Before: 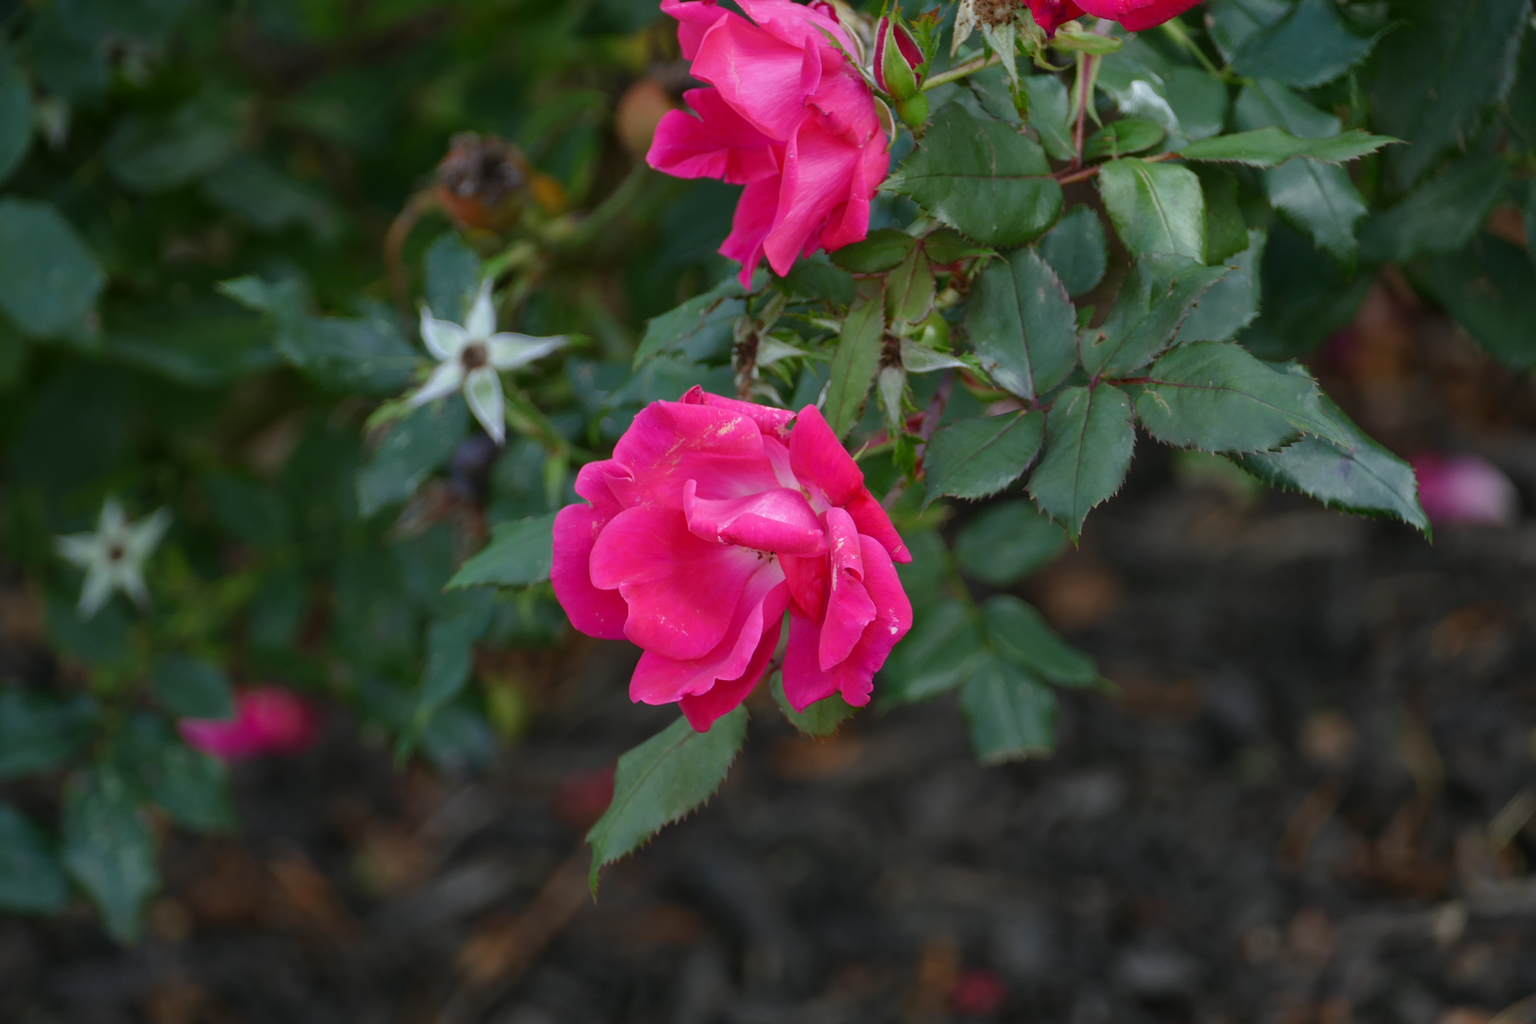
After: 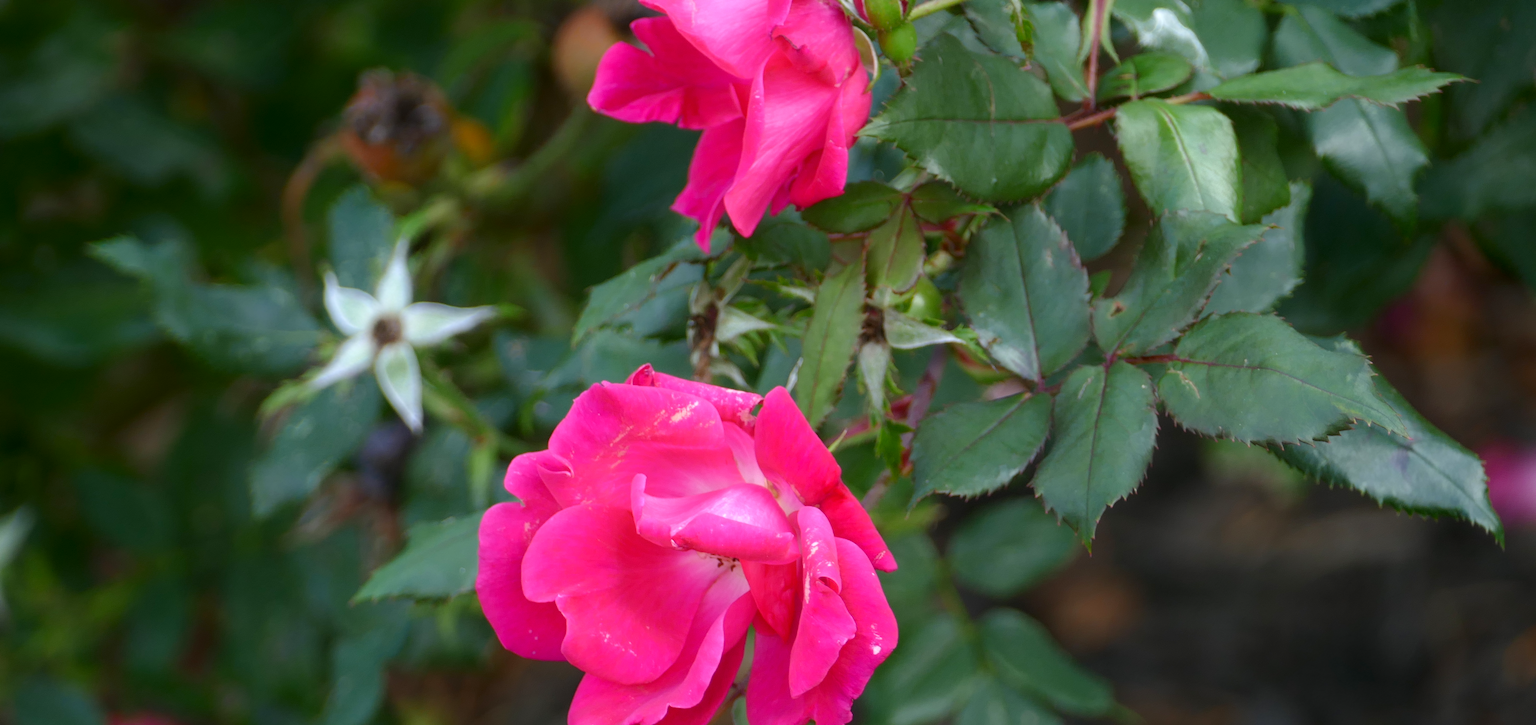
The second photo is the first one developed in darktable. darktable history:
crop and rotate: left 9.319%, top 7.184%, right 4.941%, bottom 32.039%
exposure: black level correction 0.001, exposure 0.499 EV, compensate highlight preservation false
shadows and highlights: shadows -40.51, highlights 63.62, soften with gaussian
